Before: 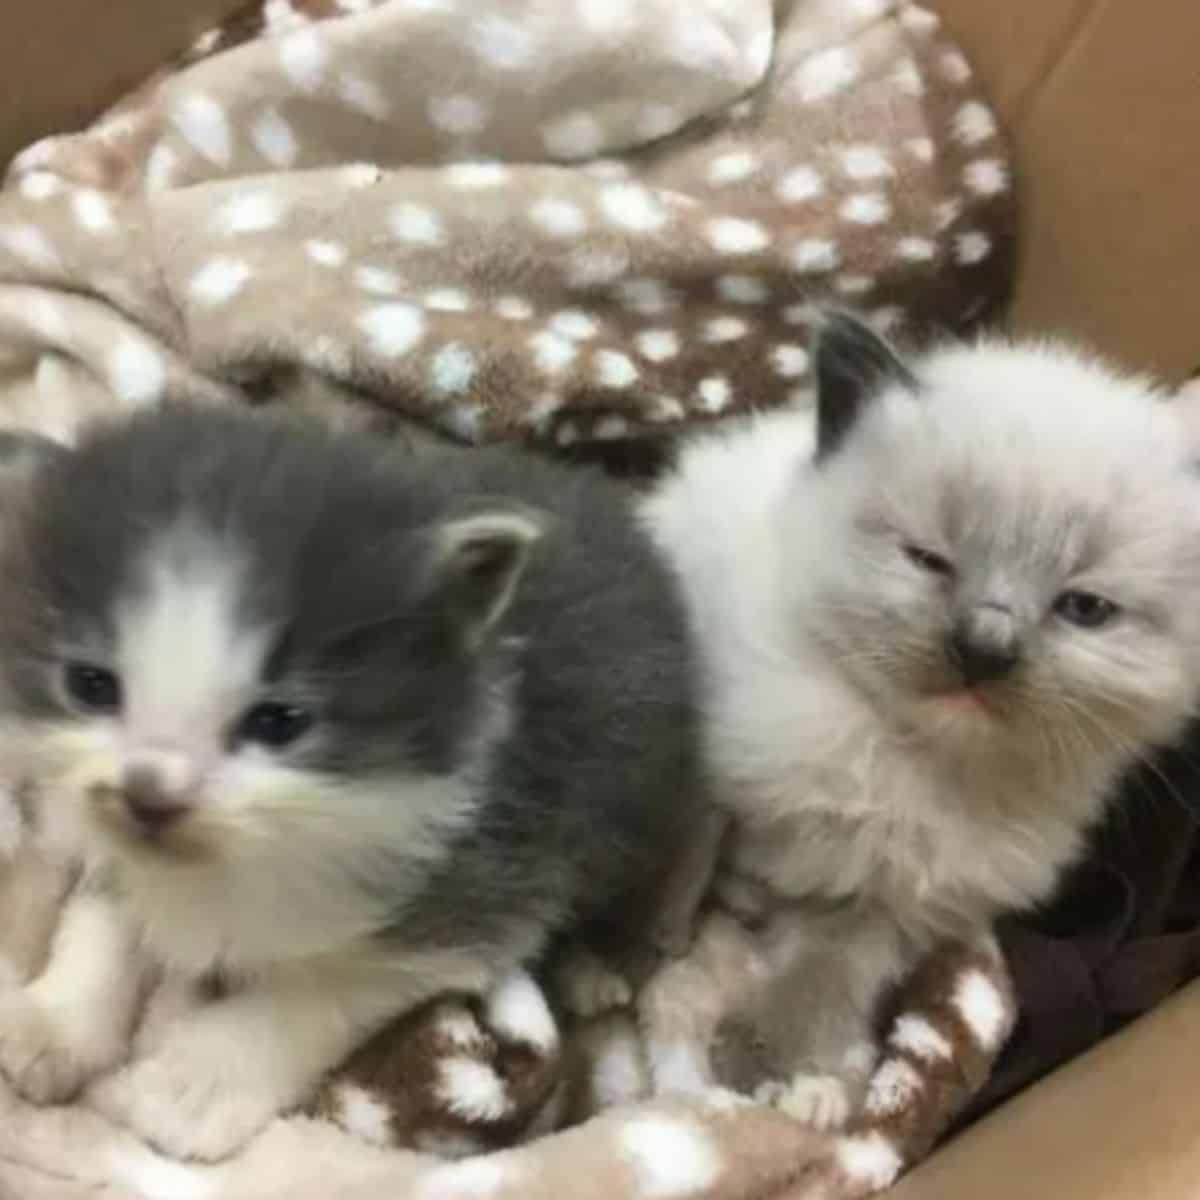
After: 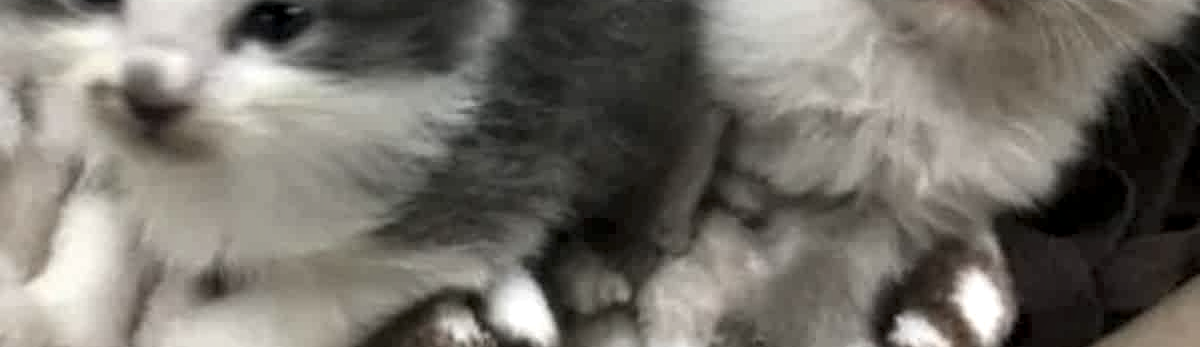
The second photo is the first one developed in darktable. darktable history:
local contrast: highlights 136%, shadows 123%, detail 139%, midtone range 0.256
sharpen: amount 0.218
crop and rotate: top 58.557%, bottom 12.524%
color zones: curves: ch1 [(0, 0.292) (0.001, 0.292) (0.2, 0.264) (0.4, 0.248) (0.6, 0.248) (0.8, 0.264) (0.999, 0.292) (1, 0.292)]
